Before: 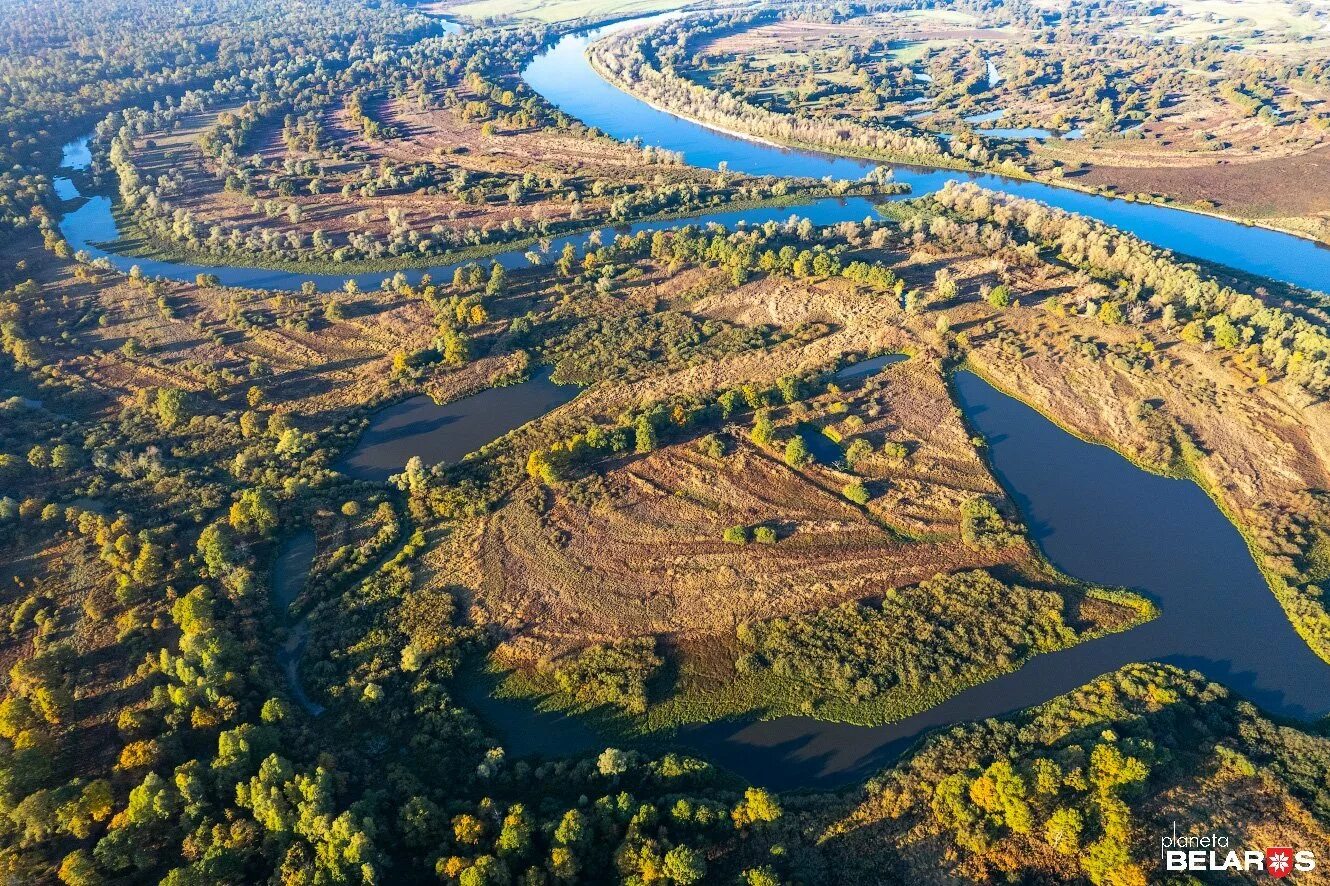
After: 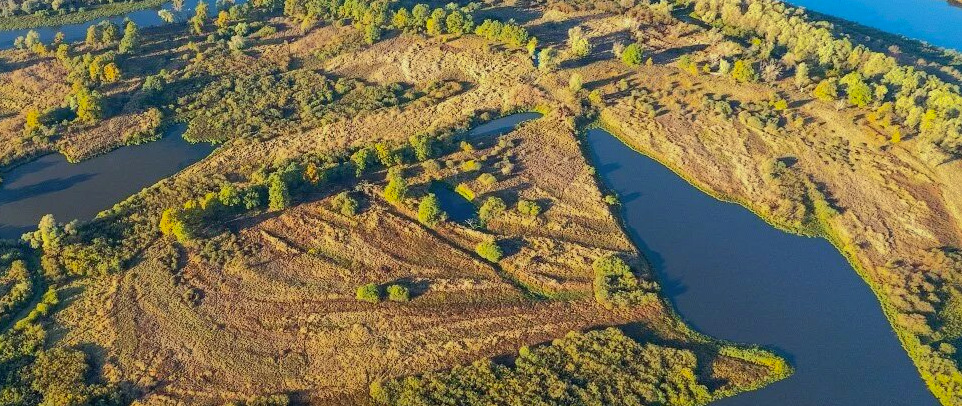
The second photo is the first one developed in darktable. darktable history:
tone equalizer: mask exposure compensation -0.508 EV
color correction: highlights a* -4.35, highlights b* 6.33
crop and rotate: left 27.651%, top 27.401%, bottom 26.716%
shadows and highlights: shadows 39.62, highlights -59.85
